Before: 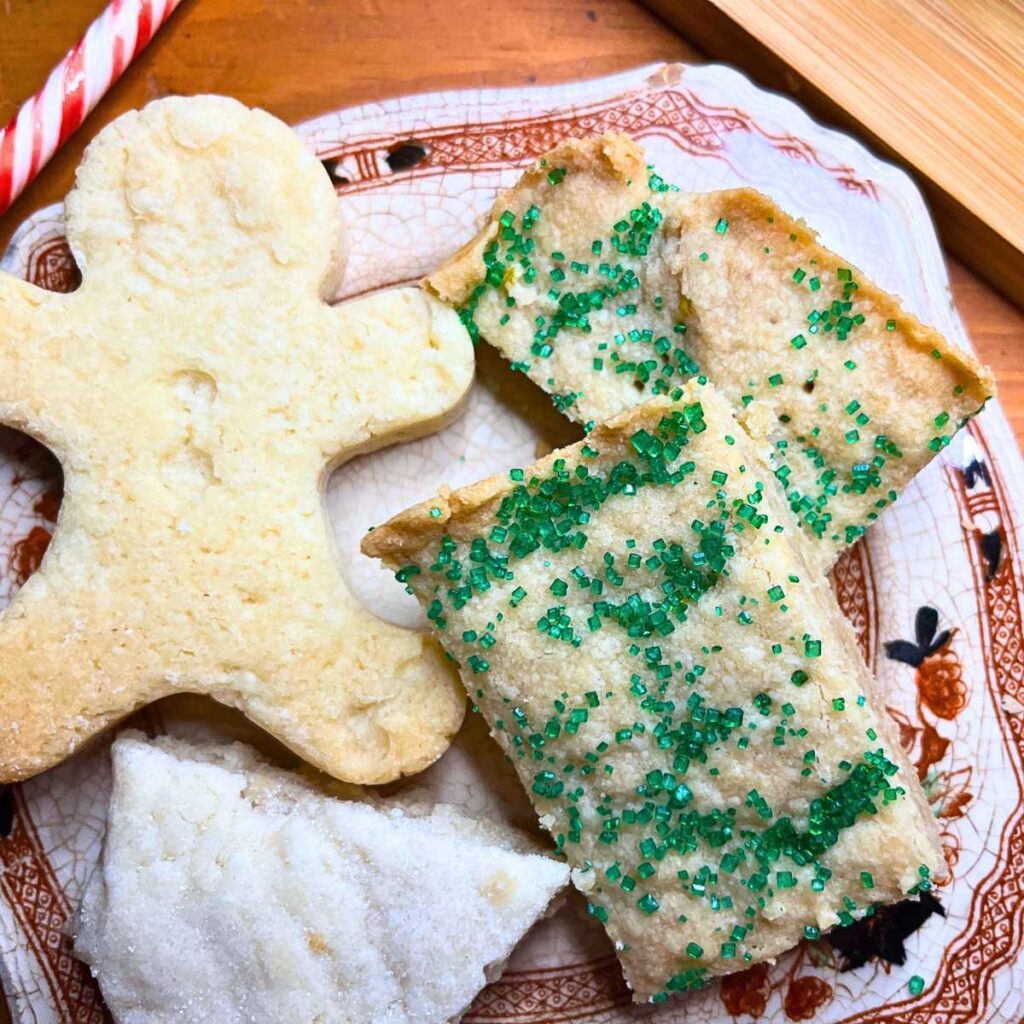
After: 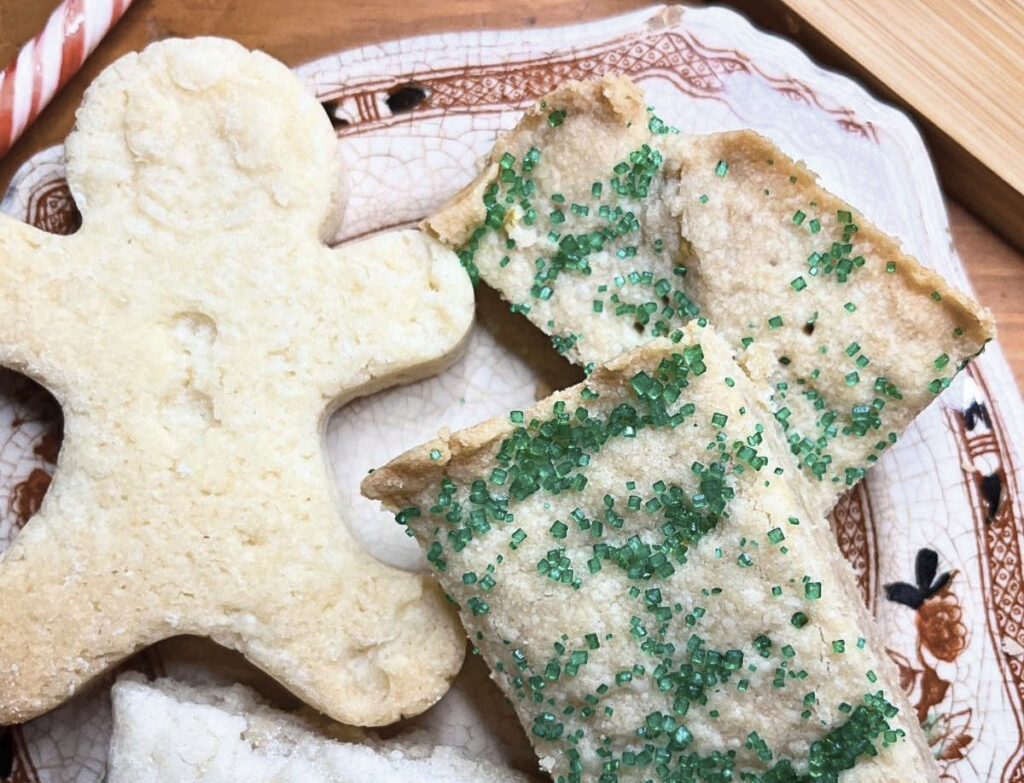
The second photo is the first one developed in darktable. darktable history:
crop: top 5.671%, bottom 17.77%
color correction: highlights b* -0.054, saturation 0.567
